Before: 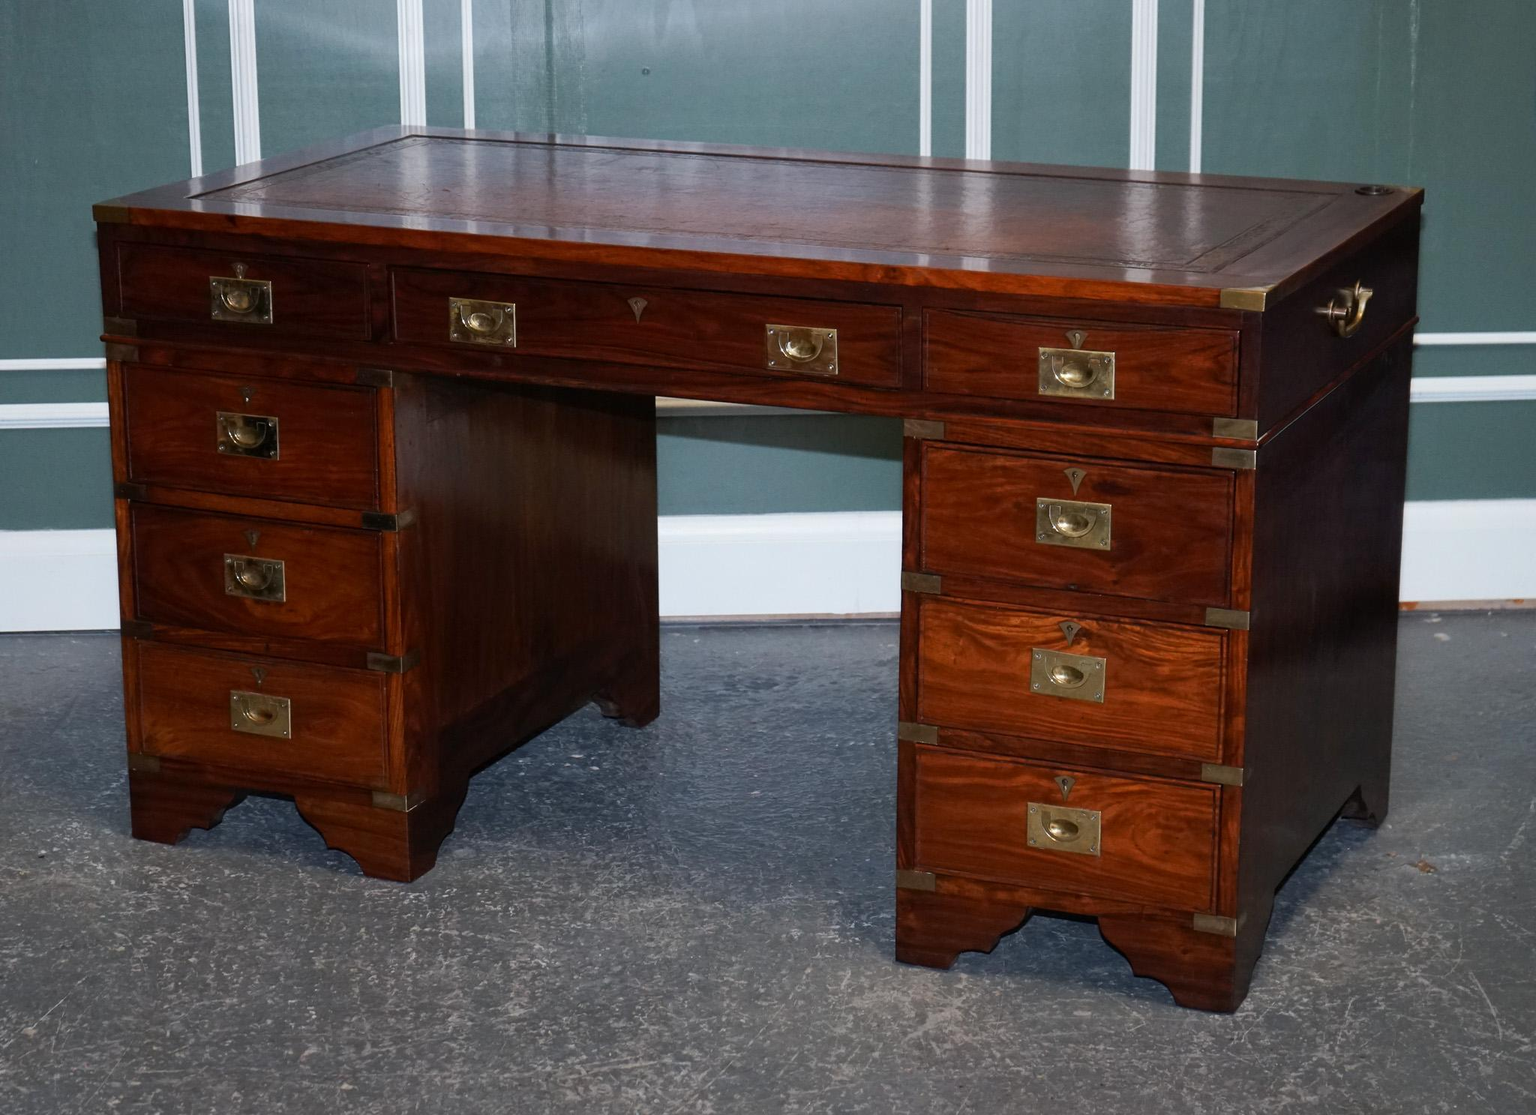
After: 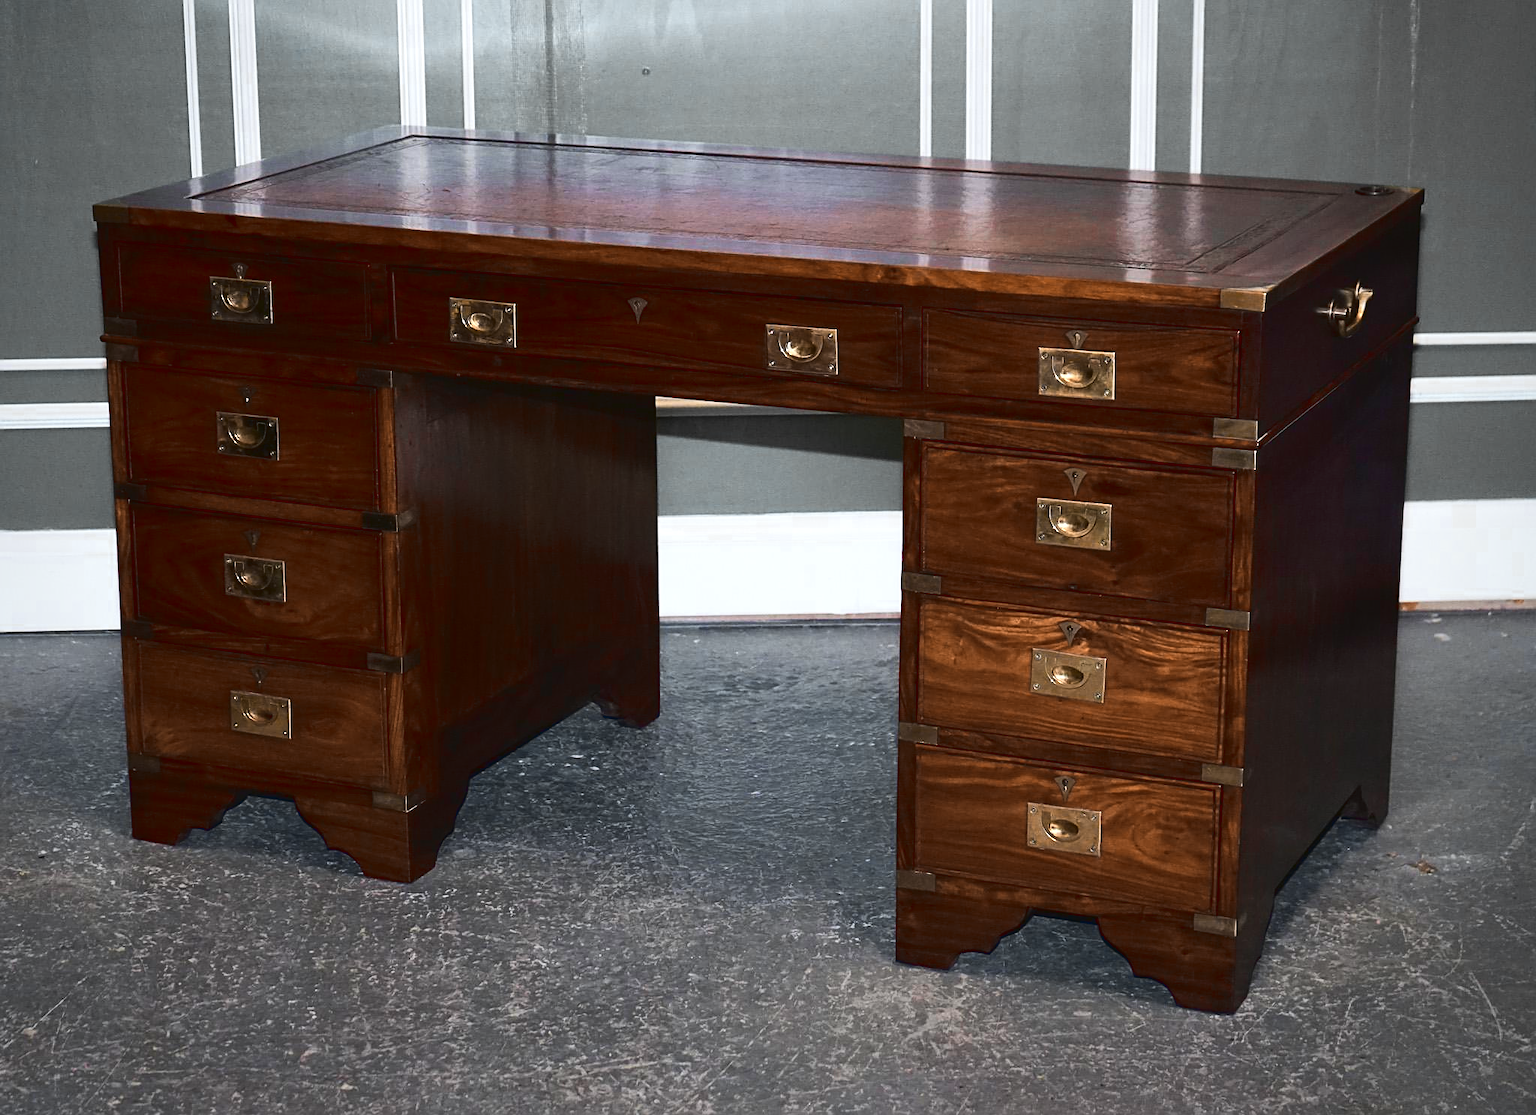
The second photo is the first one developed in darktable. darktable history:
sharpen: on, module defaults
color zones: curves: ch0 [(0.009, 0.528) (0.136, 0.6) (0.255, 0.586) (0.39, 0.528) (0.522, 0.584) (0.686, 0.736) (0.849, 0.561)]; ch1 [(0.045, 0.781) (0.14, 0.416) (0.257, 0.695) (0.442, 0.032) (0.738, 0.338) (0.818, 0.632) (0.891, 0.741) (1, 0.704)]; ch2 [(0, 0.667) (0.141, 0.52) (0.26, 0.37) (0.474, 0.432) (0.743, 0.286)]
vignetting: brightness -0.233, saturation 0.141
tone curve: curves: ch0 [(0, 0.032) (0.181, 0.156) (0.751, 0.829) (1, 1)], color space Lab, linked channels, preserve colors none
